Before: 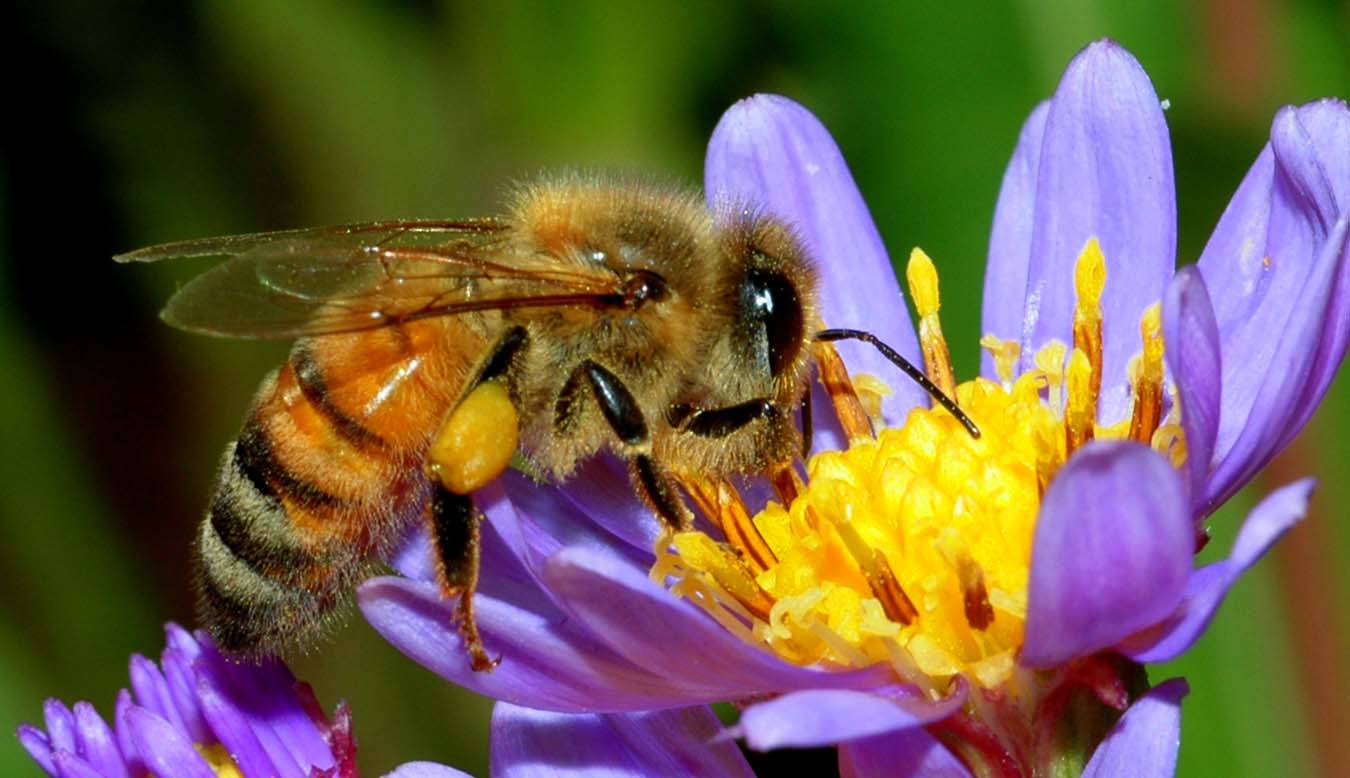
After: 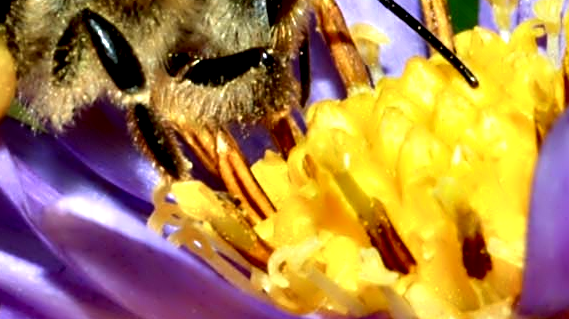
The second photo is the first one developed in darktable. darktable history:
contrast equalizer: y [[0.783, 0.666, 0.575, 0.77, 0.556, 0.501], [0.5 ×6], [0.5 ×6], [0, 0.02, 0.272, 0.399, 0.062, 0], [0 ×6]]
crop: left 37.221%, top 45.169%, right 20.63%, bottom 13.777%
